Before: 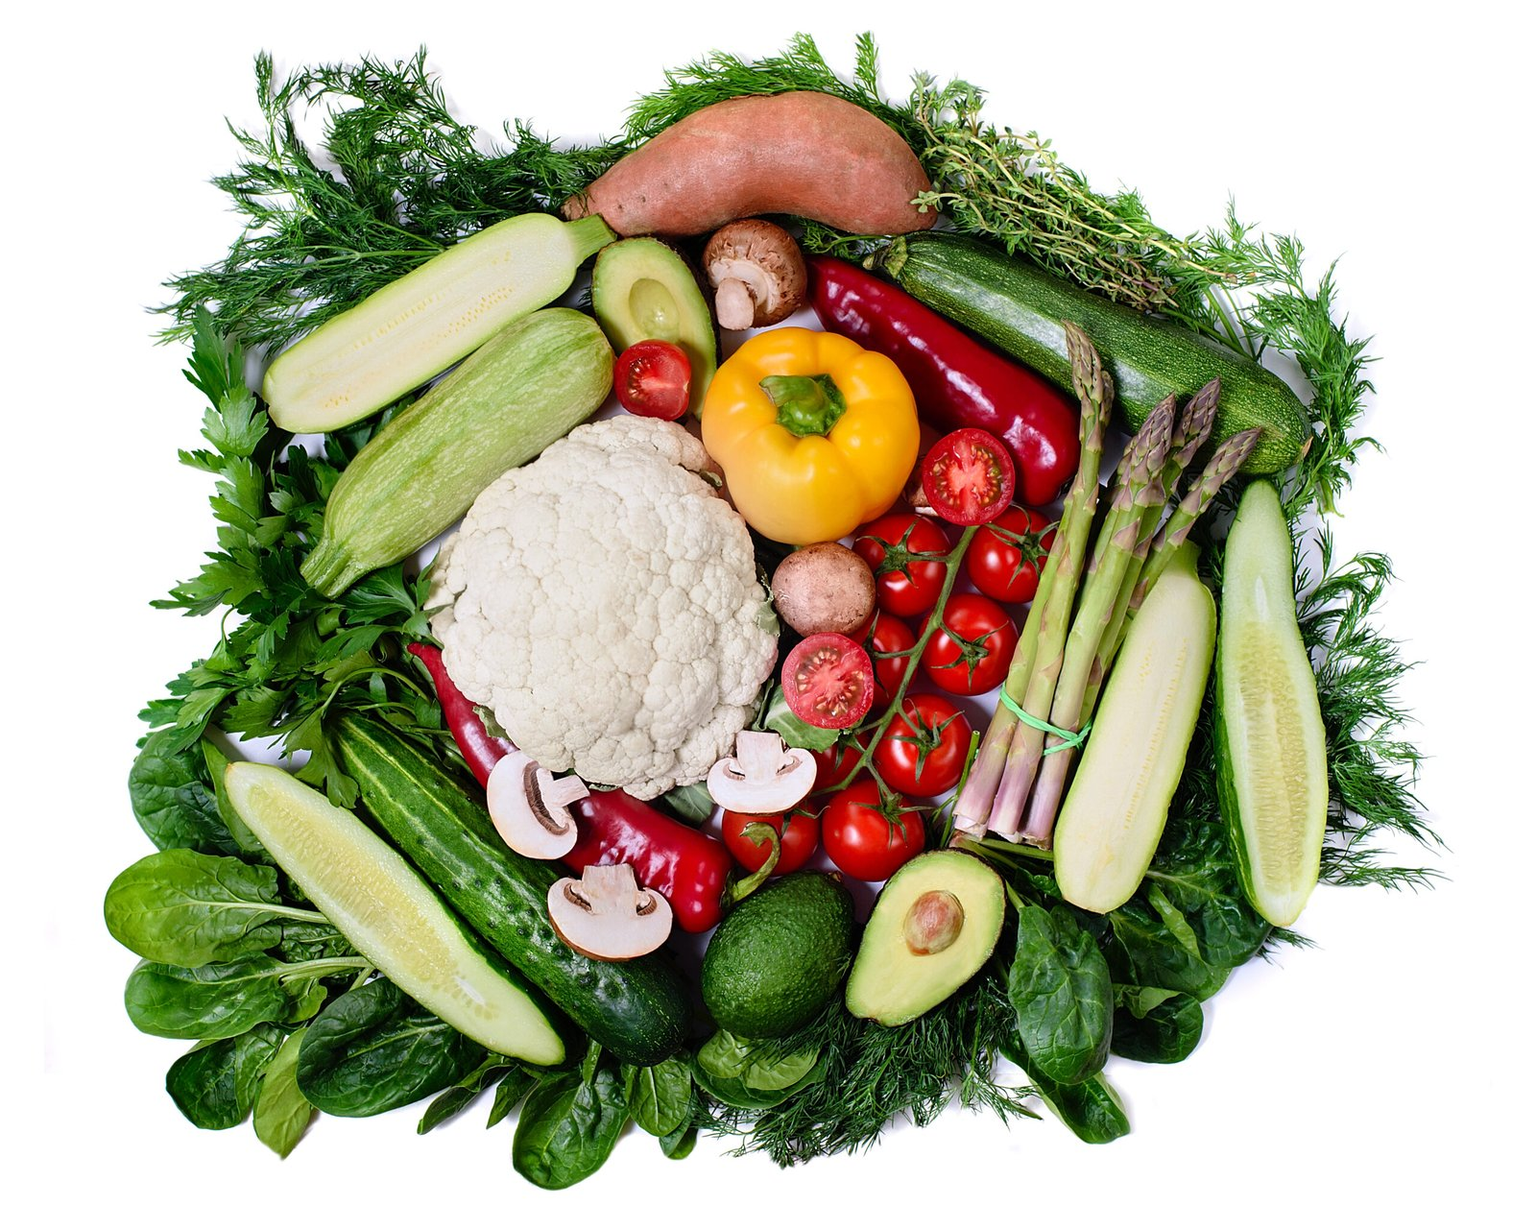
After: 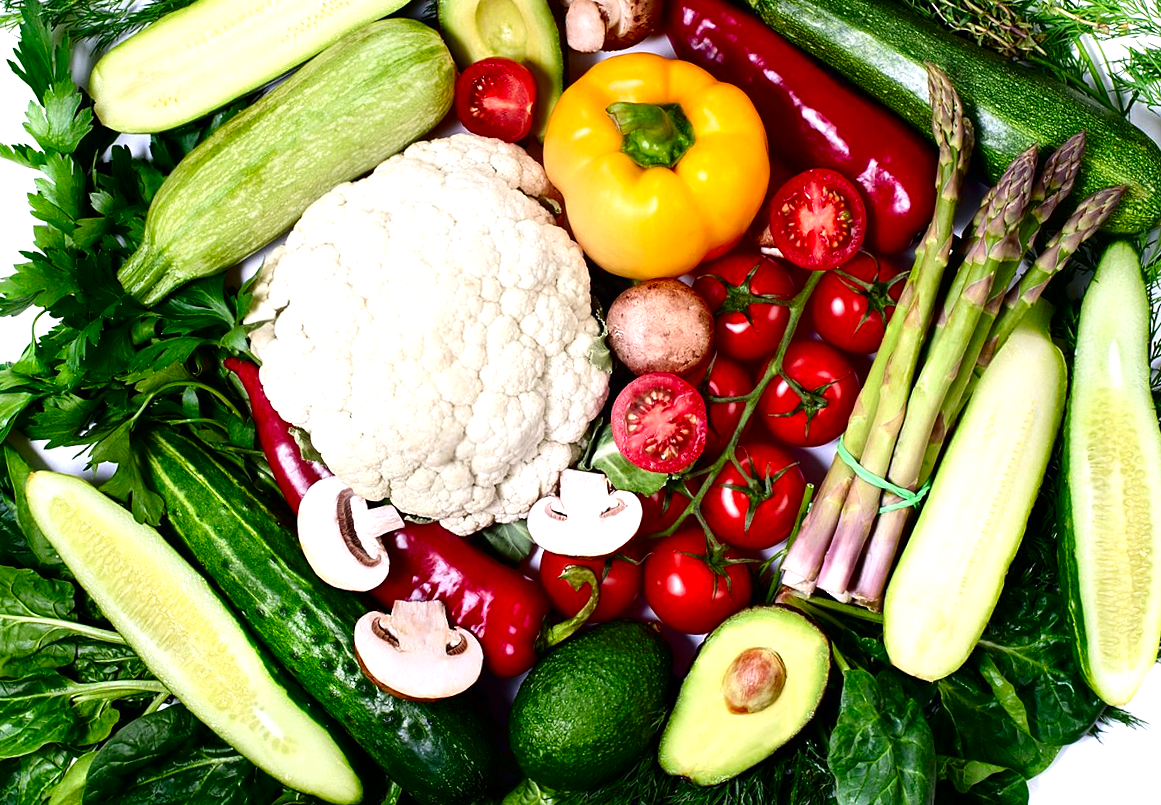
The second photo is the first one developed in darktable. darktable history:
crop and rotate: angle -3.37°, left 9.79%, top 20.73%, right 12.42%, bottom 11.82%
exposure: exposure 0.6 EV, compensate highlight preservation false
contrast brightness saturation: contrast 0.13, brightness -0.24, saturation 0.14
